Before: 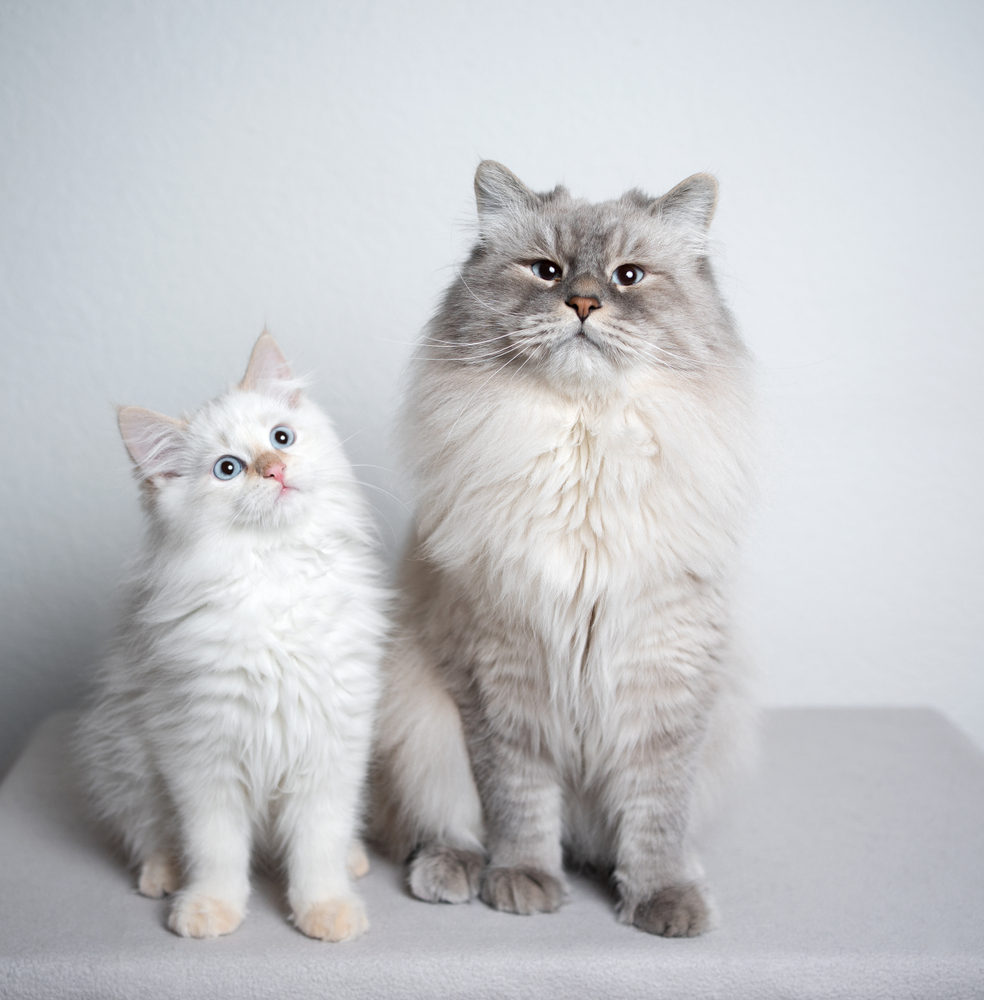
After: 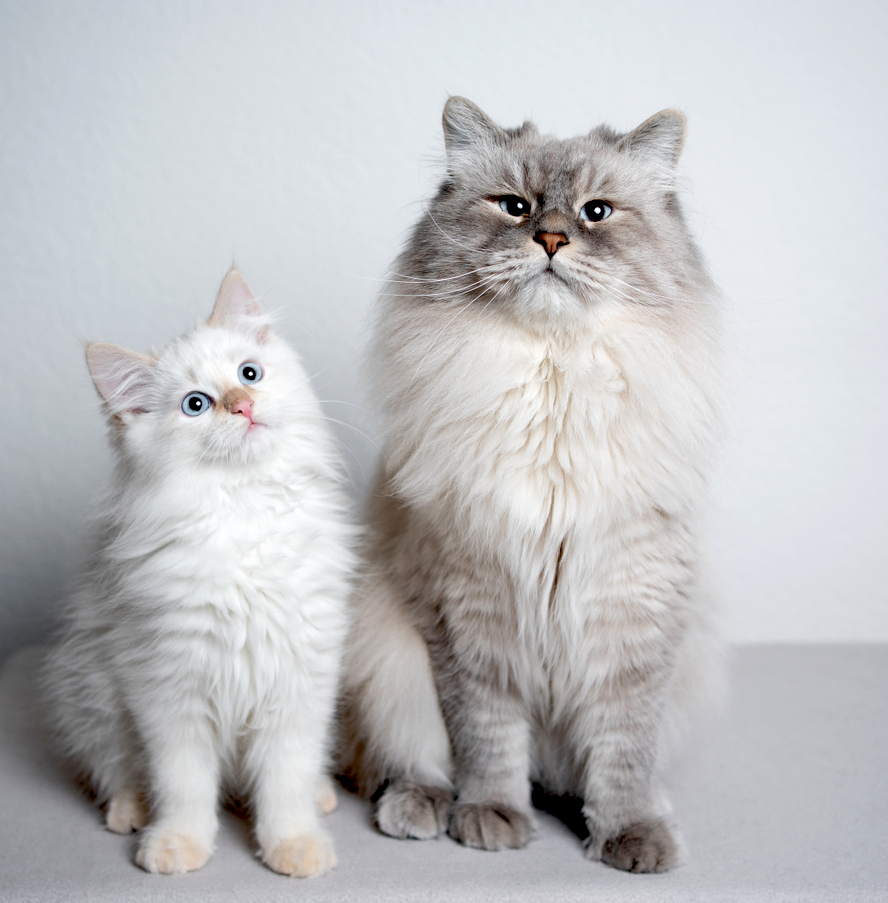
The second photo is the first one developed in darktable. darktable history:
crop: left 3.305%, top 6.436%, right 6.389%, bottom 3.258%
exposure: black level correction 0.047, exposure 0.013 EV, compensate highlight preservation false
